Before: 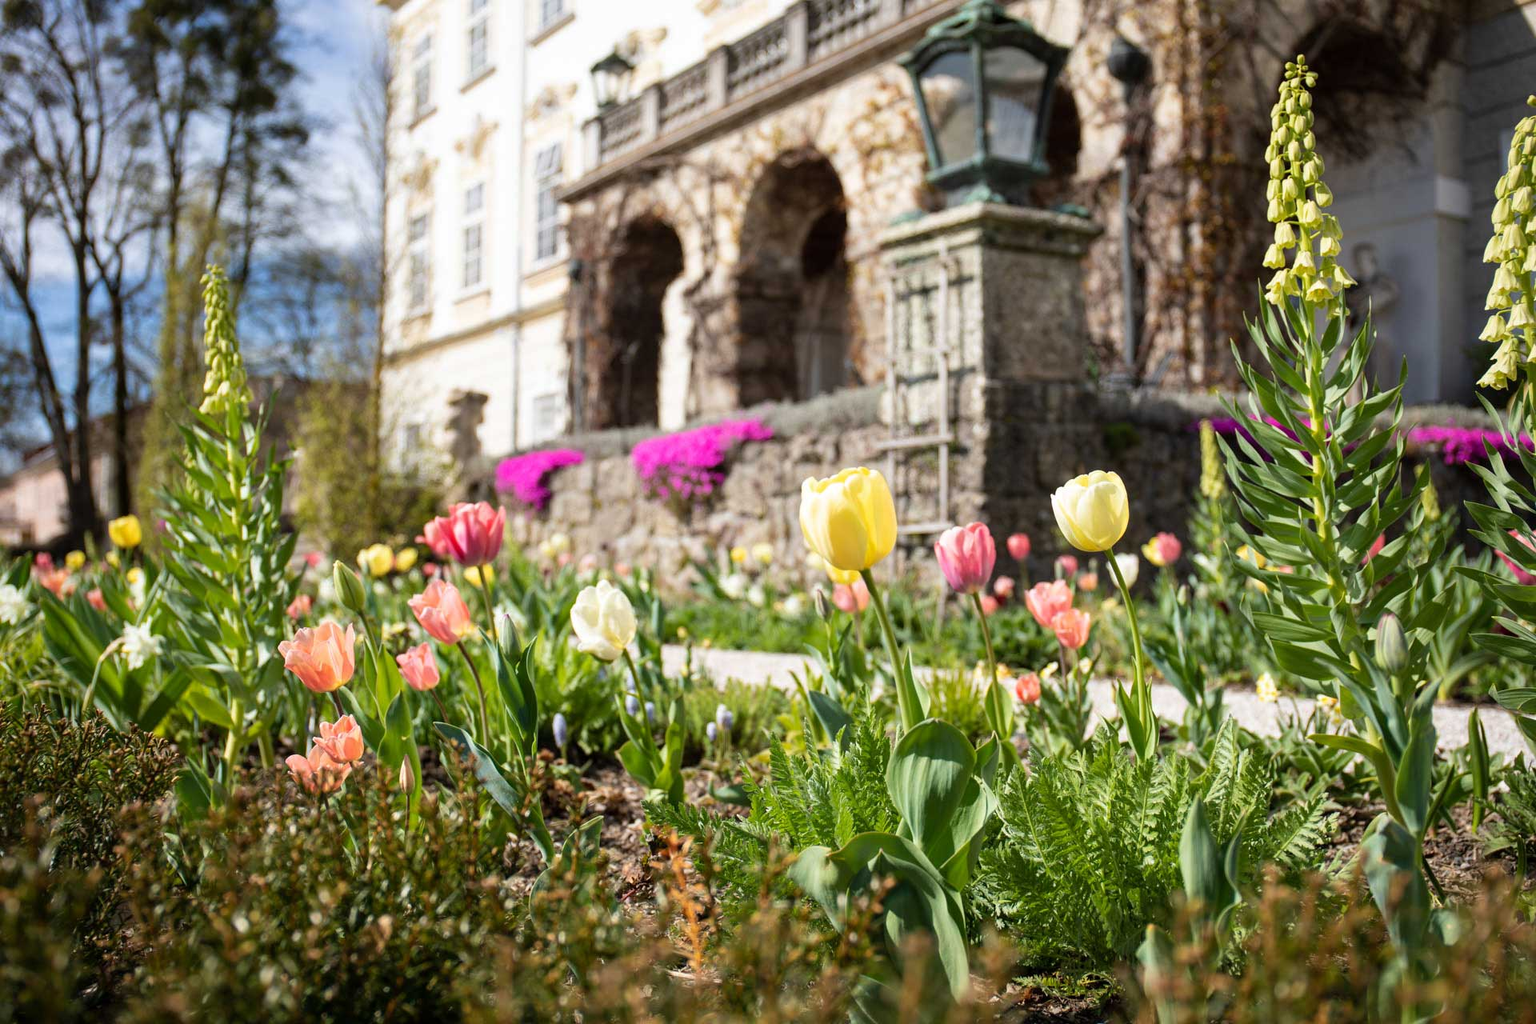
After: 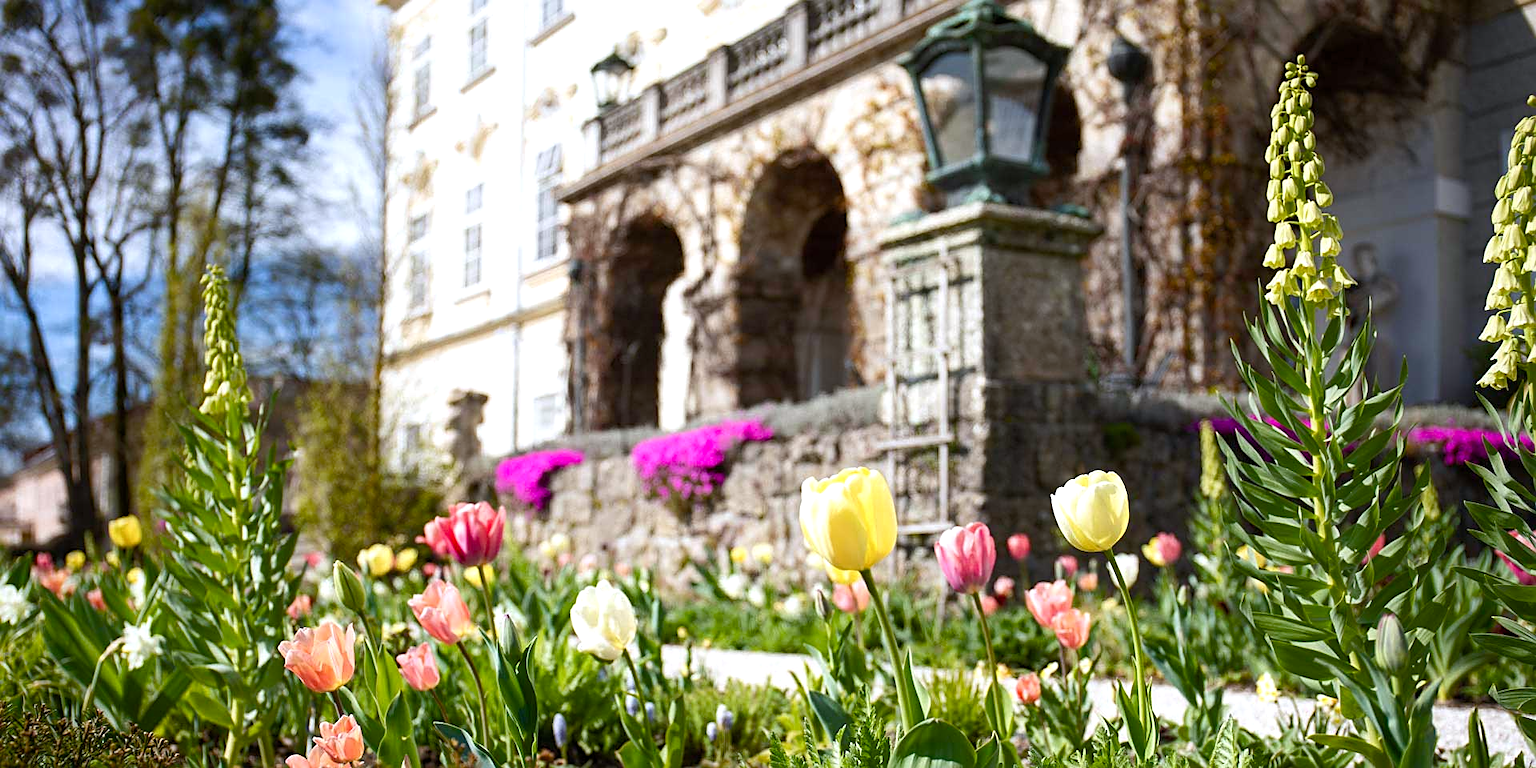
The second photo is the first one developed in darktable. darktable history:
sharpen: on, module defaults
white balance: red 0.974, blue 1.044
color balance rgb: perceptual saturation grading › global saturation 20%, perceptual saturation grading › highlights -25%, perceptual saturation grading › shadows 25%
crop: bottom 24.967%
tone equalizer: -8 EV -0.001 EV, -7 EV 0.001 EV, -6 EV -0.002 EV, -5 EV -0.003 EV, -4 EV -0.062 EV, -3 EV -0.222 EV, -2 EV -0.267 EV, -1 EV 0.105 EV, +0 EV 0.303 EV
